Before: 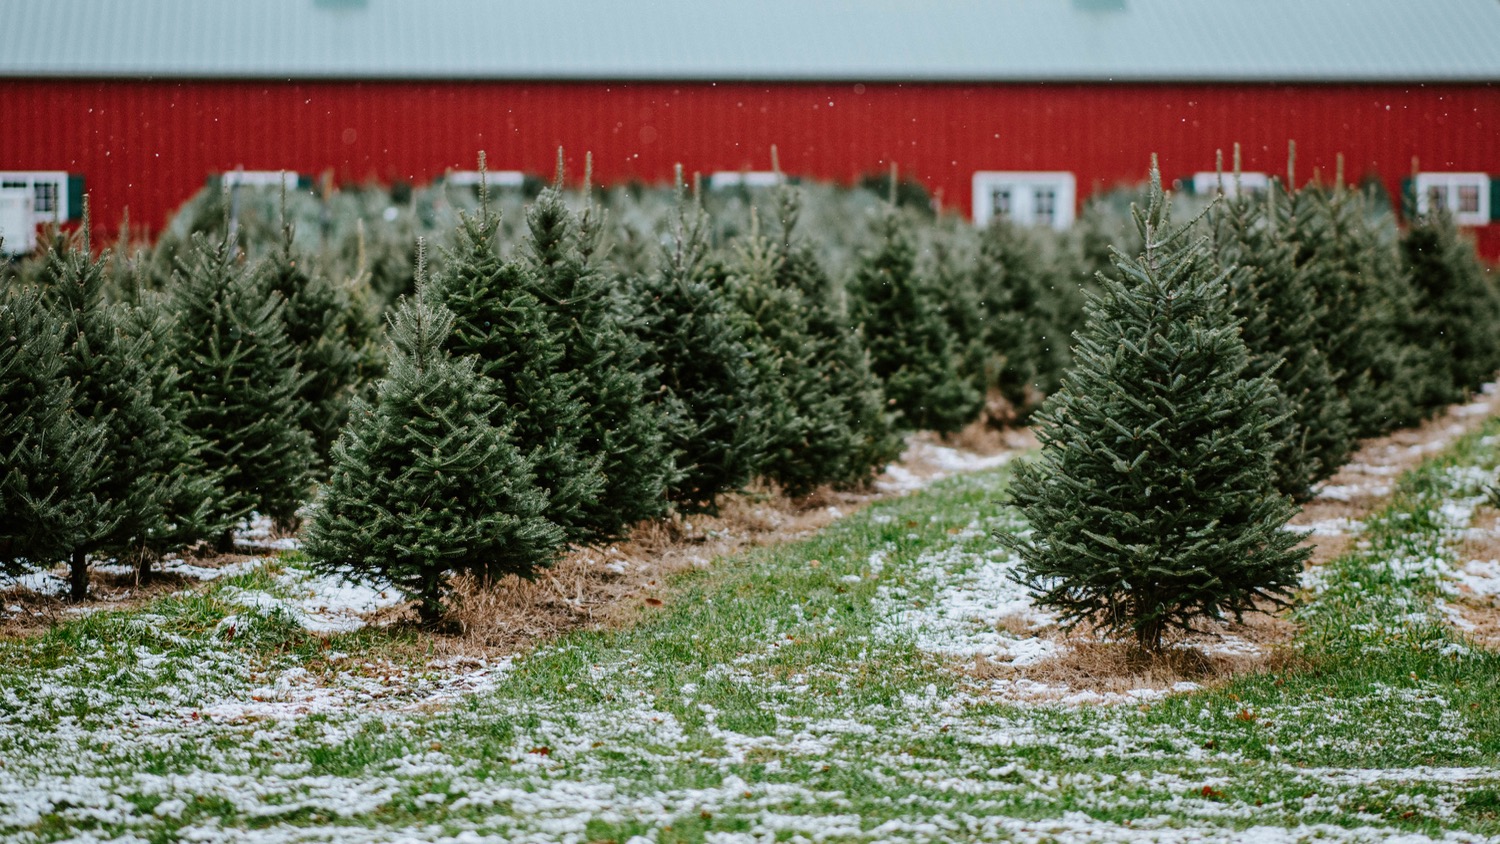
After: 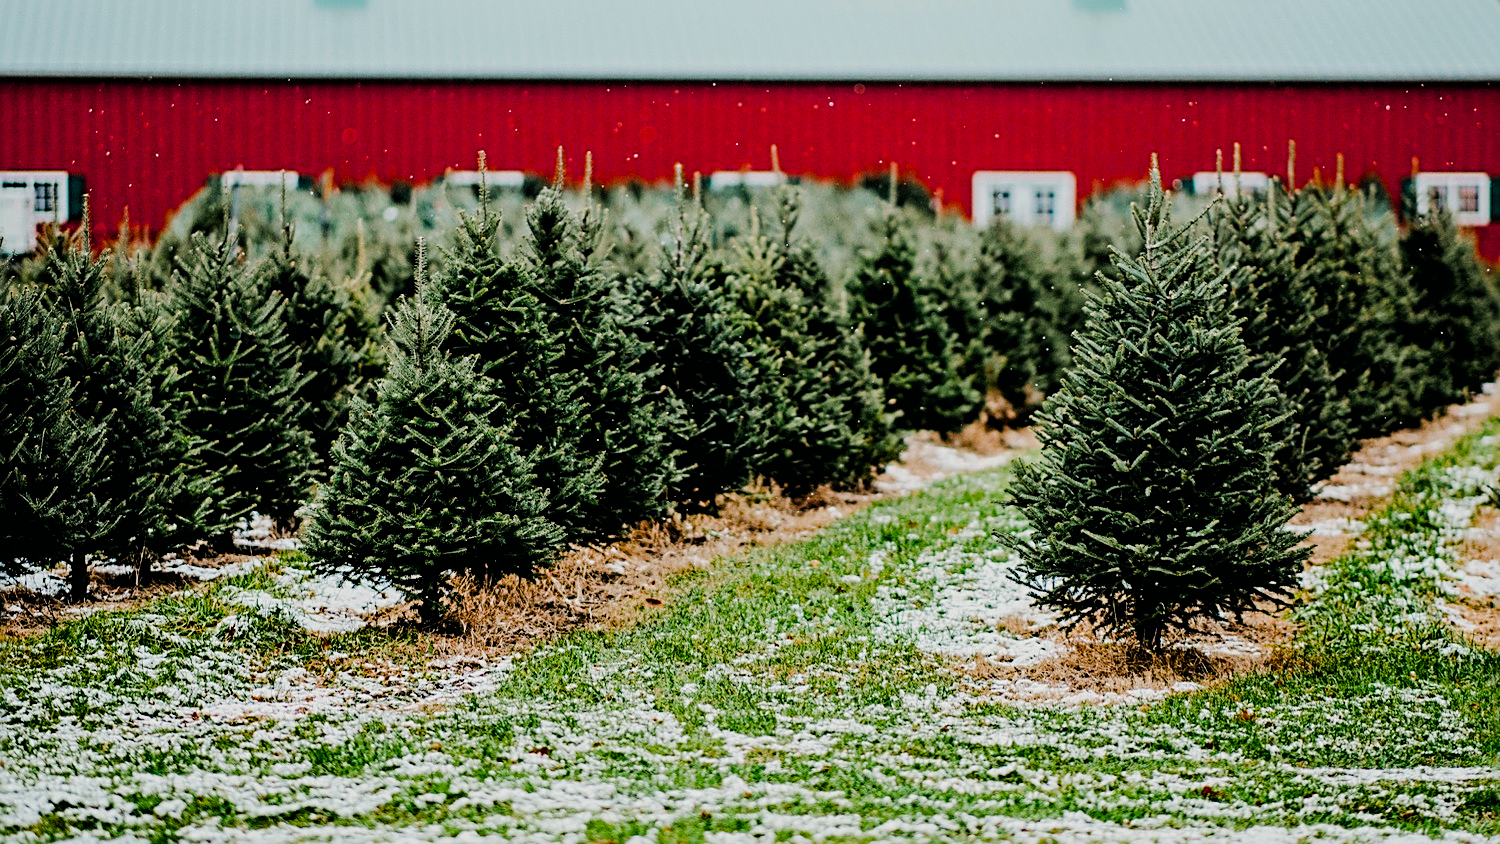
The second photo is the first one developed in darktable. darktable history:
filmic rgb: black relative exposure -5.13 EV, white relative exposure 3.96 EV, hardness 2.88, contrast 1.396, highlights saturation mix -18.68%
color balance rgb: power › hue 328.21°, highlights gain › chroma 3.104%, highlights gain › hue 78.39°, global offset › chroma 0.06%, global offset › hue 253.03°, linear chroma grading › global chroma 8.908%, perceptual saturation grading › global saturation 0.384%, perceptual saturation grading › highlights -17.673%, perceptual saturation grading › mid-tones 33.419%, perceptual saturation grading › shadows 50.408%, perceptual brilliance grading › mid-tones 10.127%, perceptual brilliance grading › shadows 15.628%, global vibrance 20%
sharpen: radius 2.572, amount 0.685
